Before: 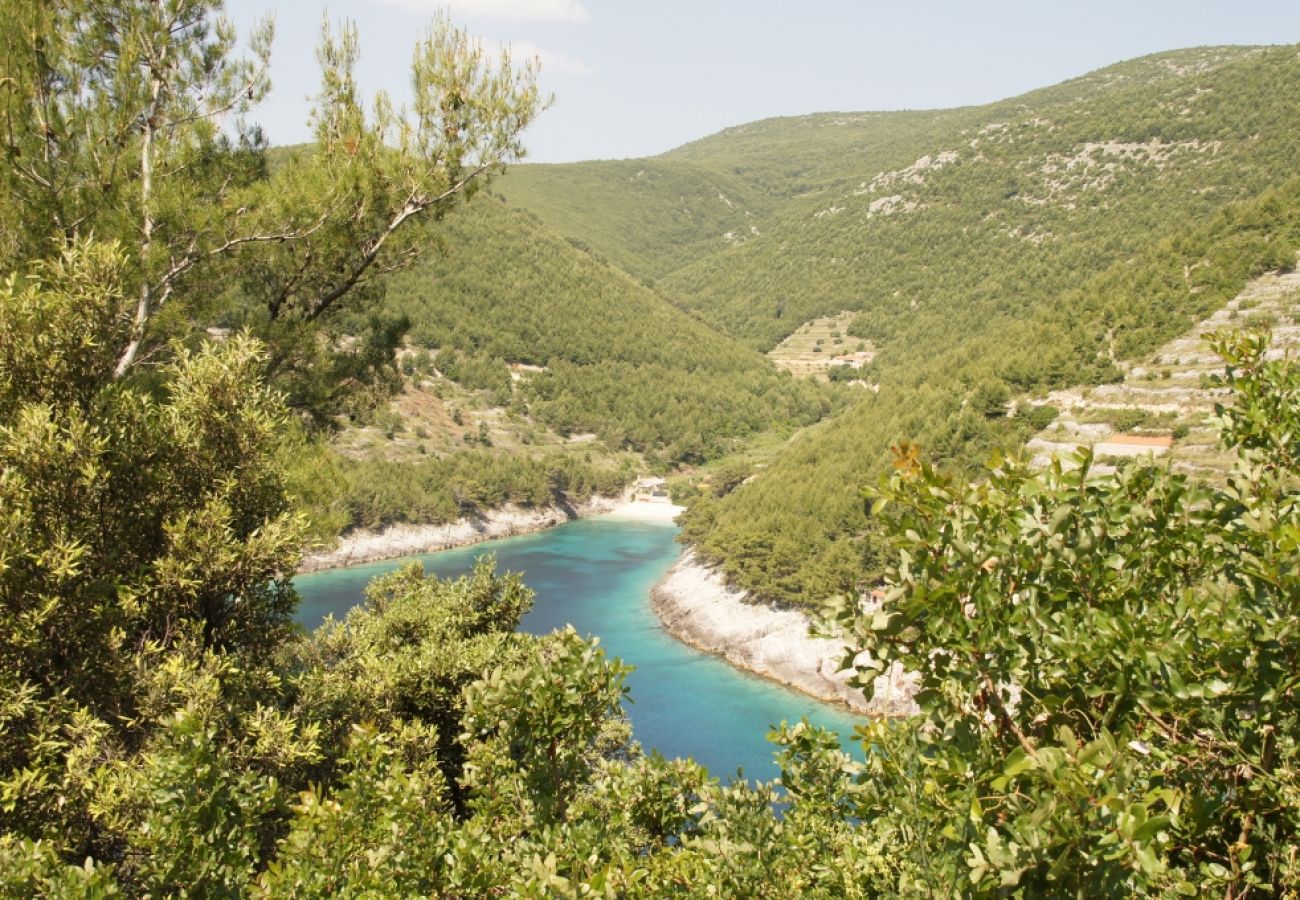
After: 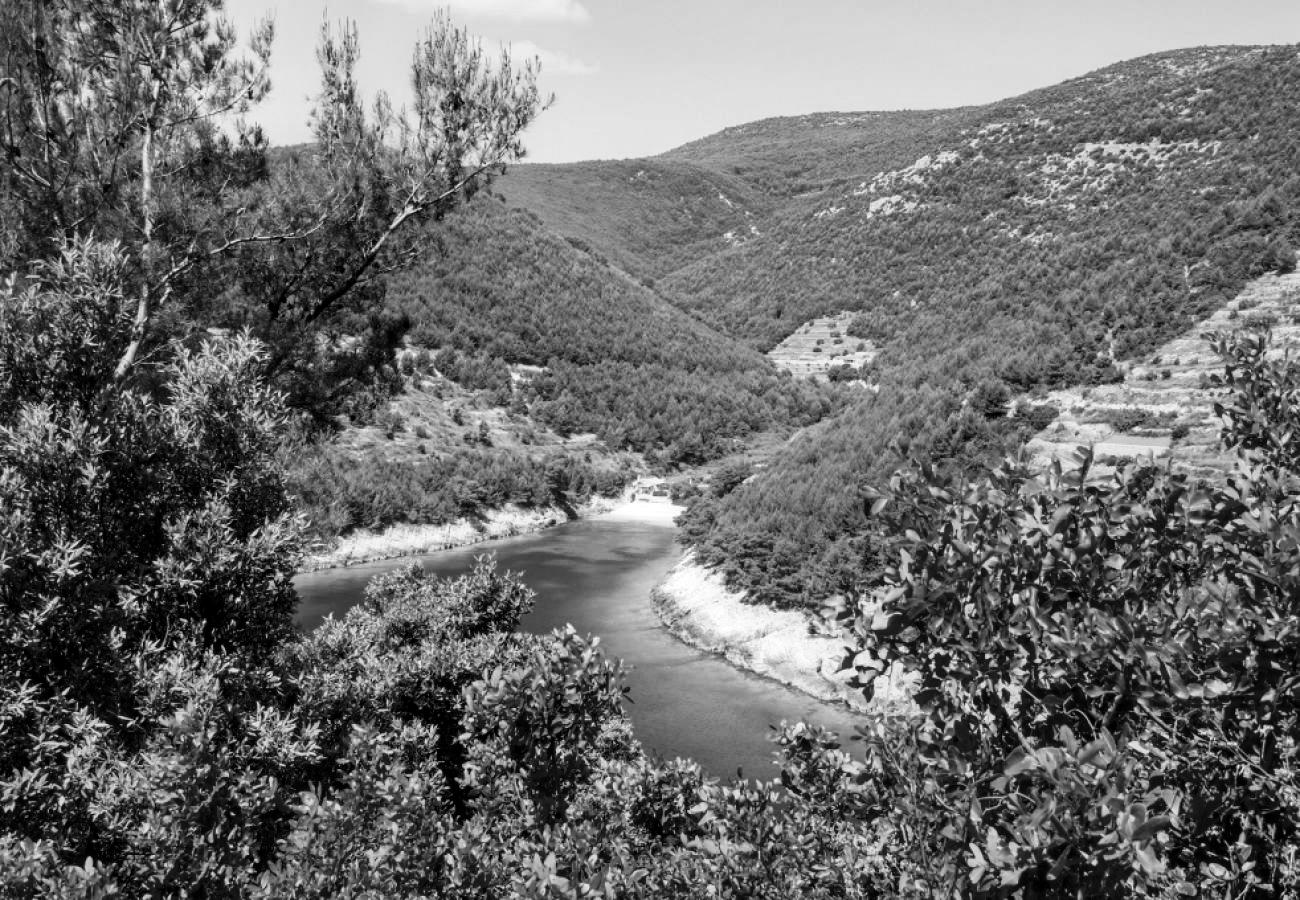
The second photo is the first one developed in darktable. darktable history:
contrast brightness saturation: contrast 0.24, brightness -0.24, saturation 0.14
local contrast: on, module defaults
monochrome: a -11.7, b 1.62, size 0.5, highlights 0.38
shadows and highlights: soften with gaussian
